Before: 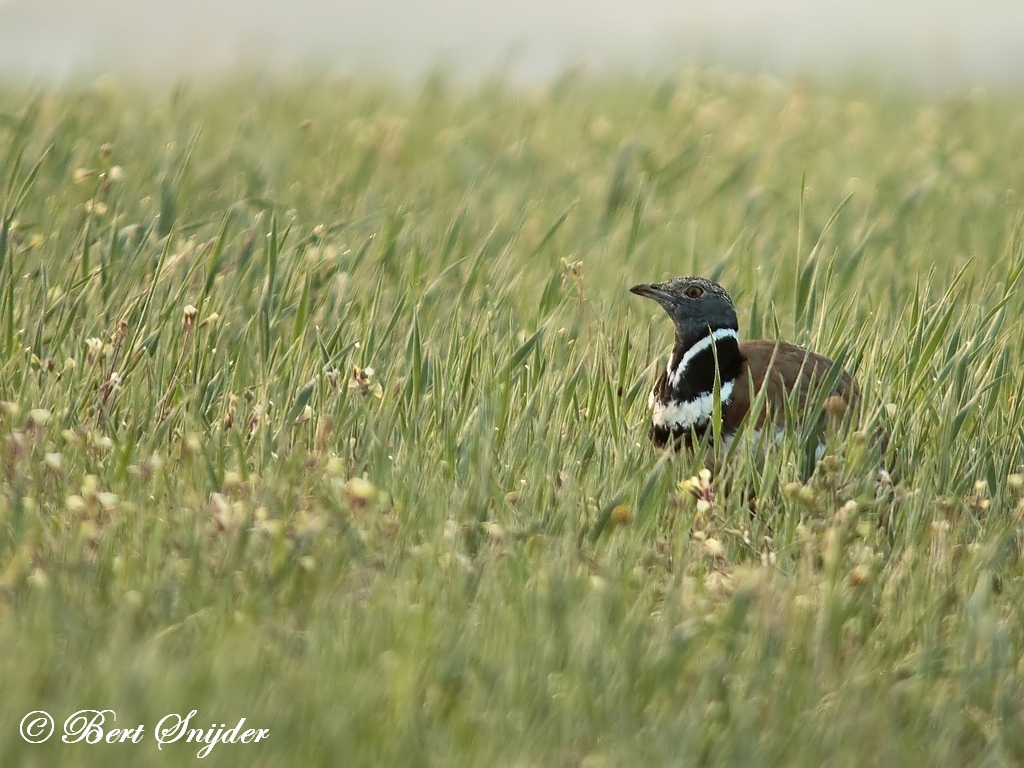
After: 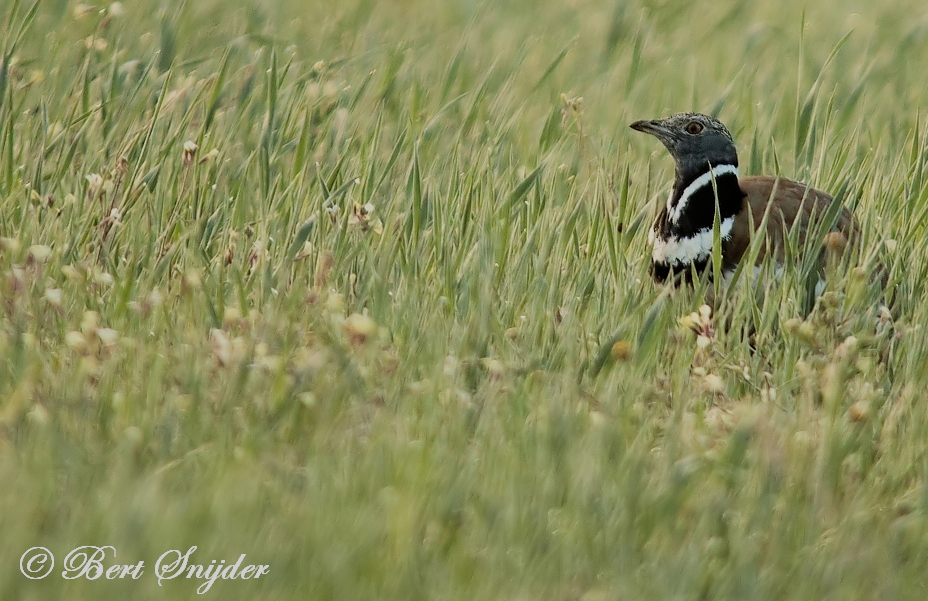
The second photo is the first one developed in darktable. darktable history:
crop: top 21.415%, right 9.328%, bottom 0.316%
filmic rgb: black relative exposure -7.2 EV, white relative exposure 5.36 EV, threshold 6 EV, hardness 3.02, enable highlight reconstruction true
